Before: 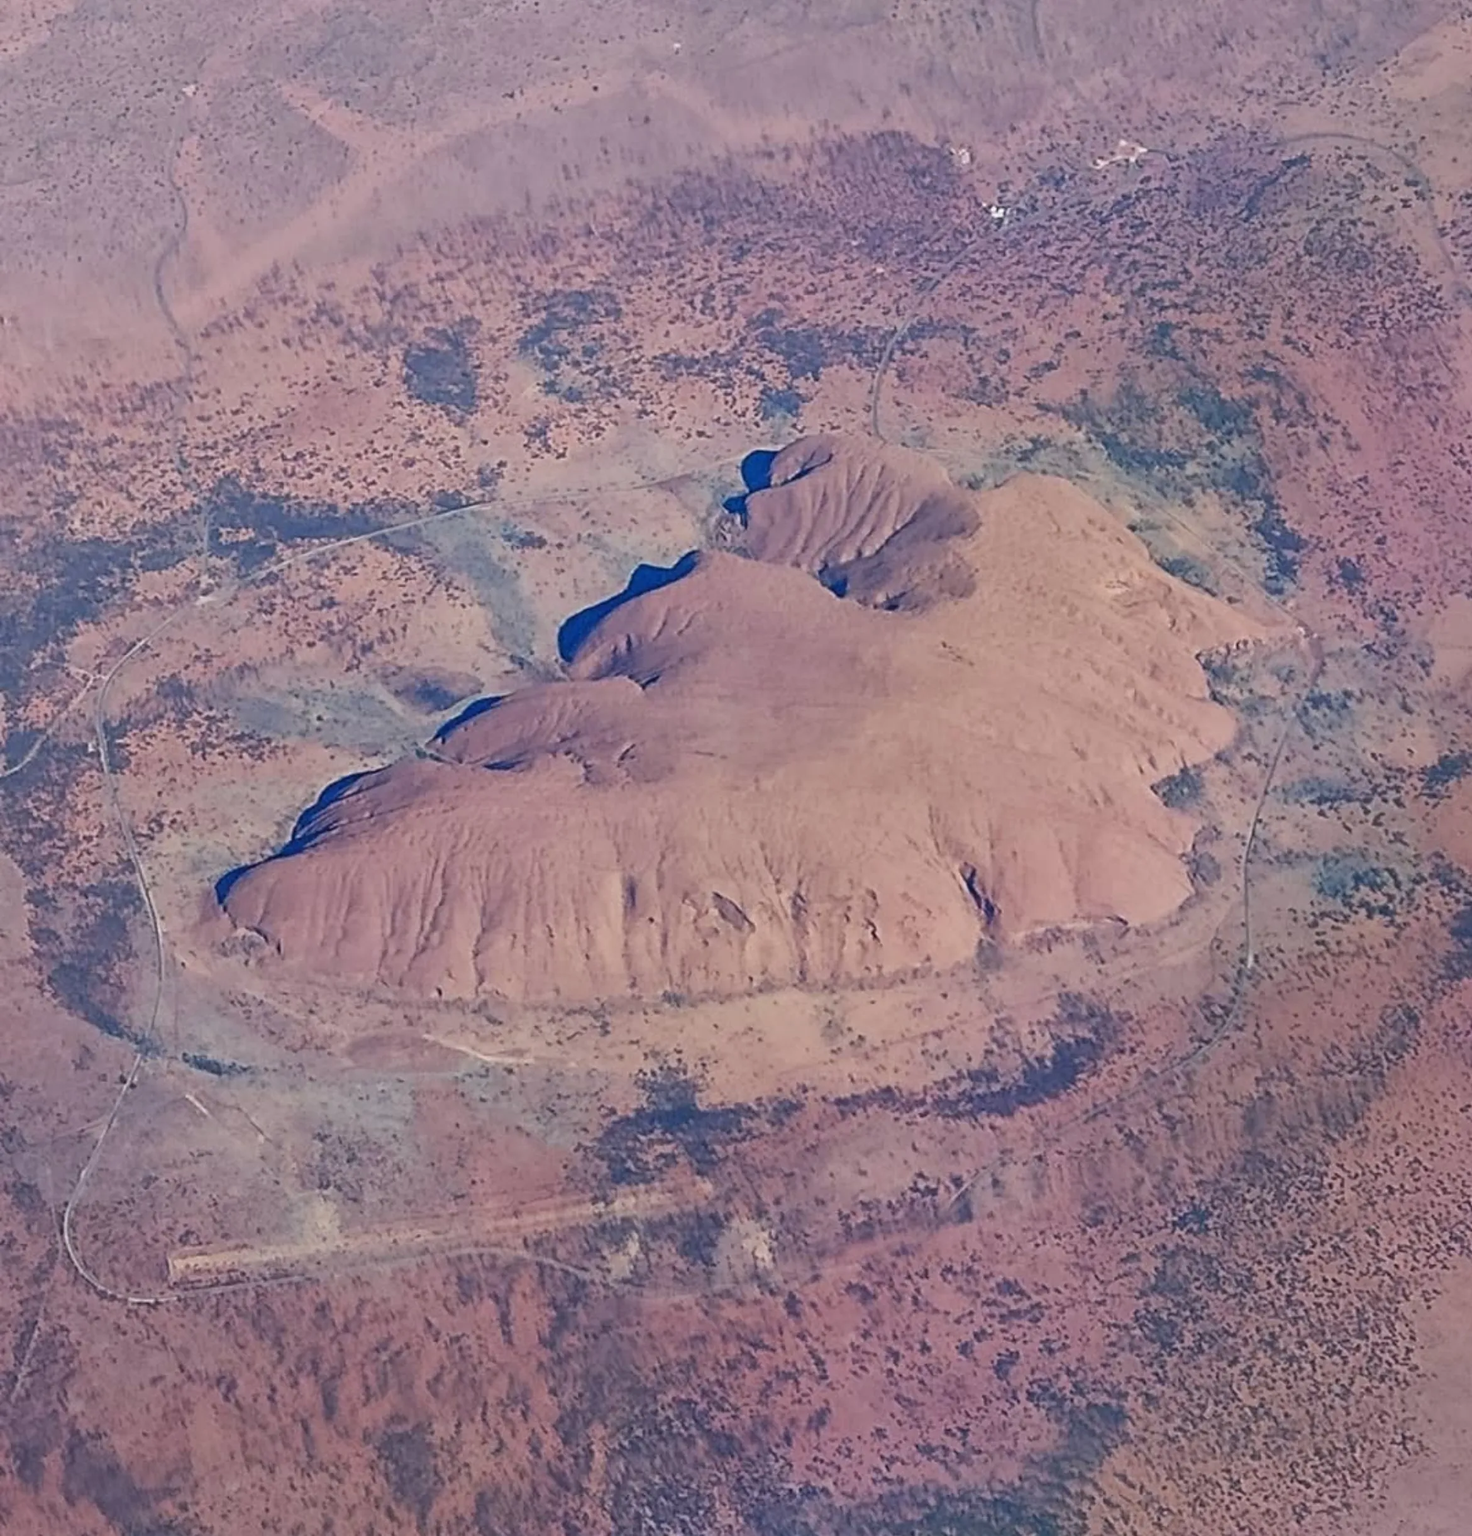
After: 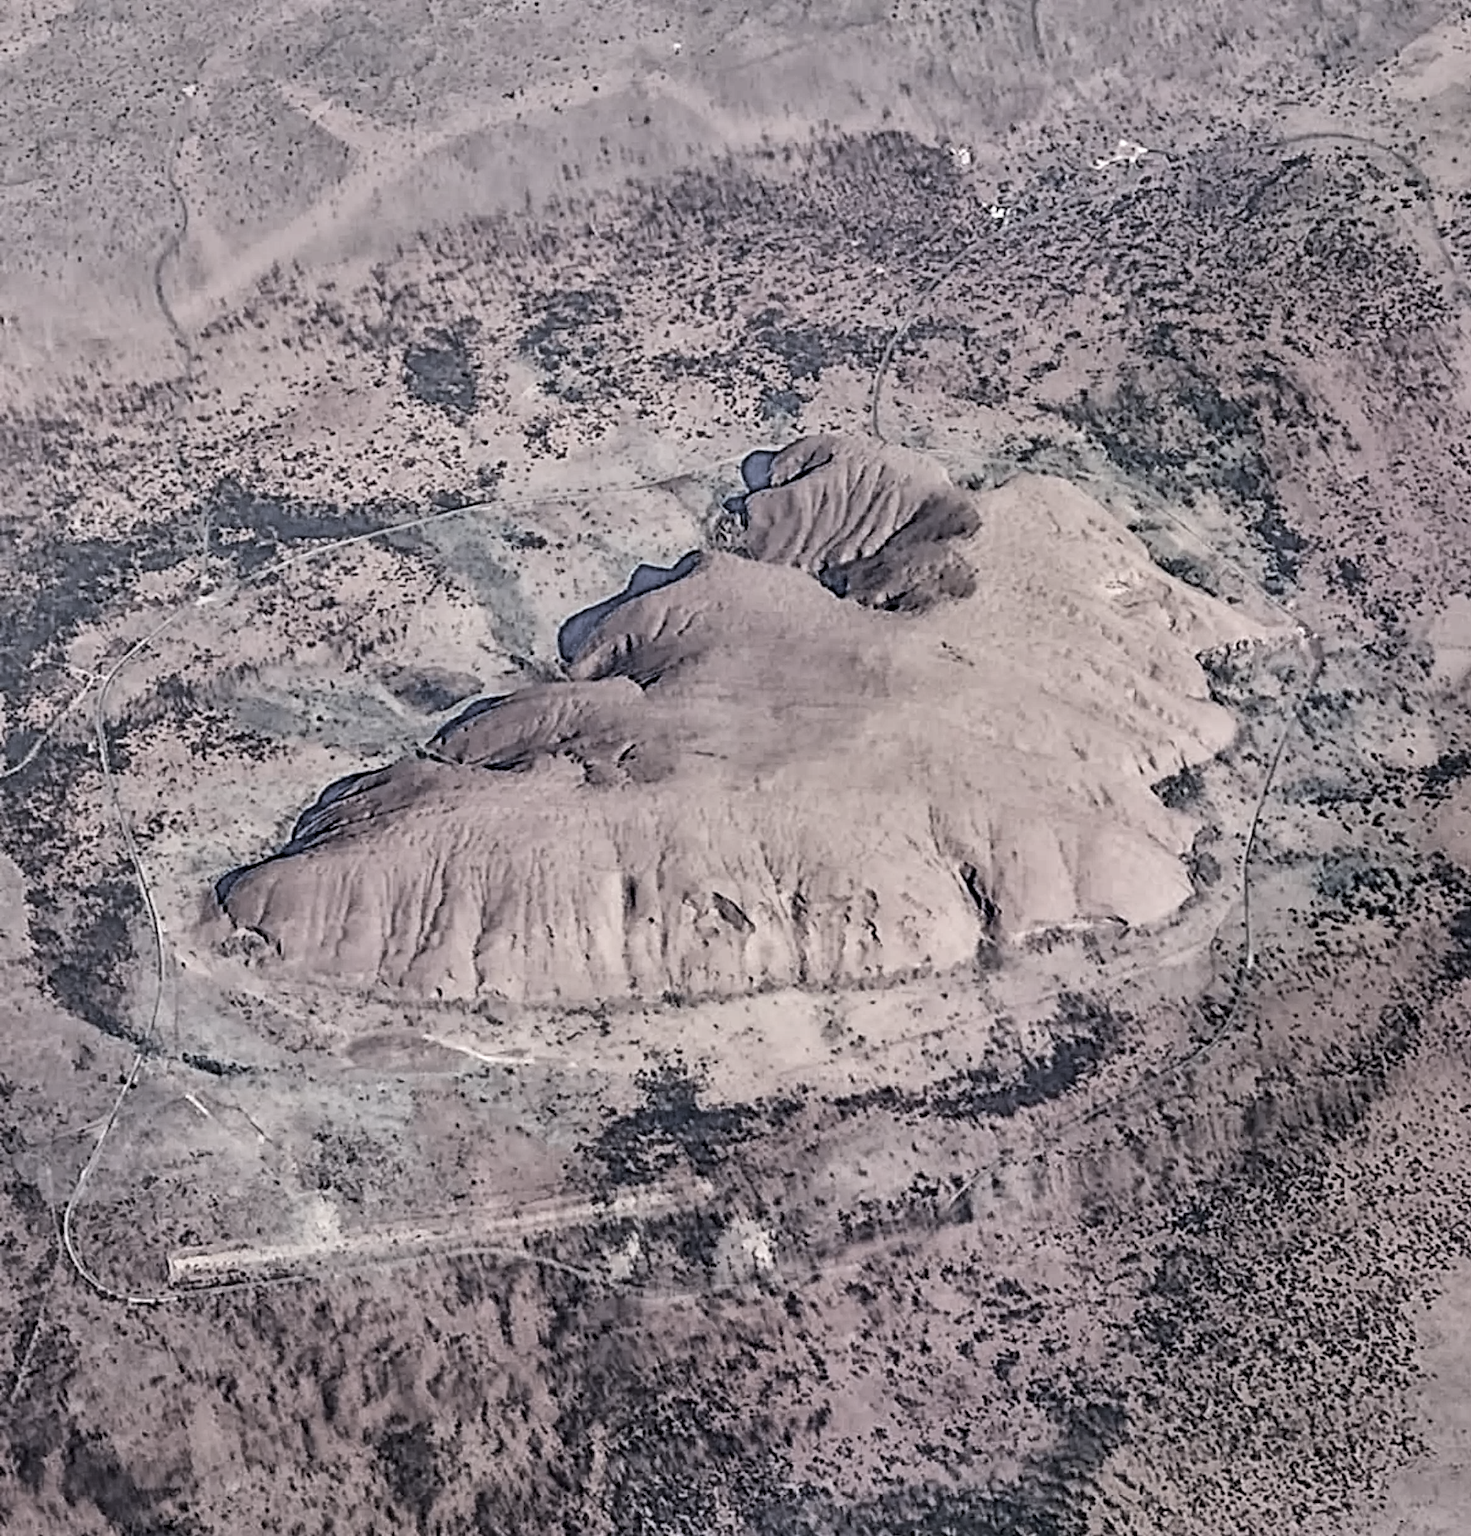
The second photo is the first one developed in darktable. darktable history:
filmic rgb: black relative exposure -5.11 EV, white relative exposure 3.97 EV, hardness 2.89, contrast 1.402, highlights saturation mix -31.04%, color science v5 (2021), iterations of high-quality reconstruction 0, contrast in shadows safe, contrast in highlights safe
local contrast: detail 203%
shadows and highlights: soften with gaussian
